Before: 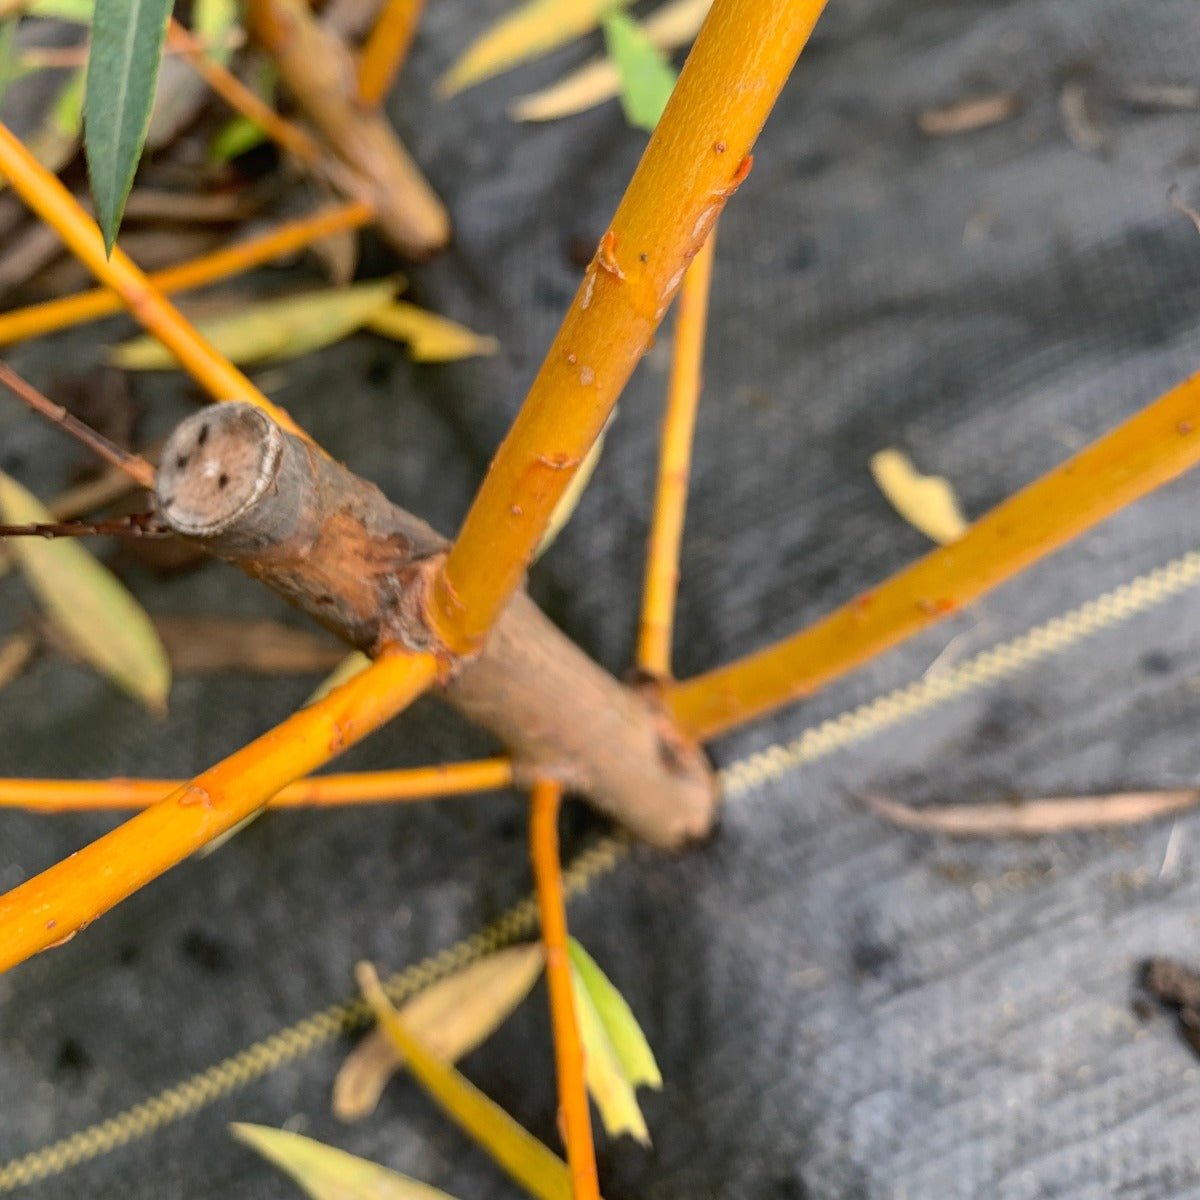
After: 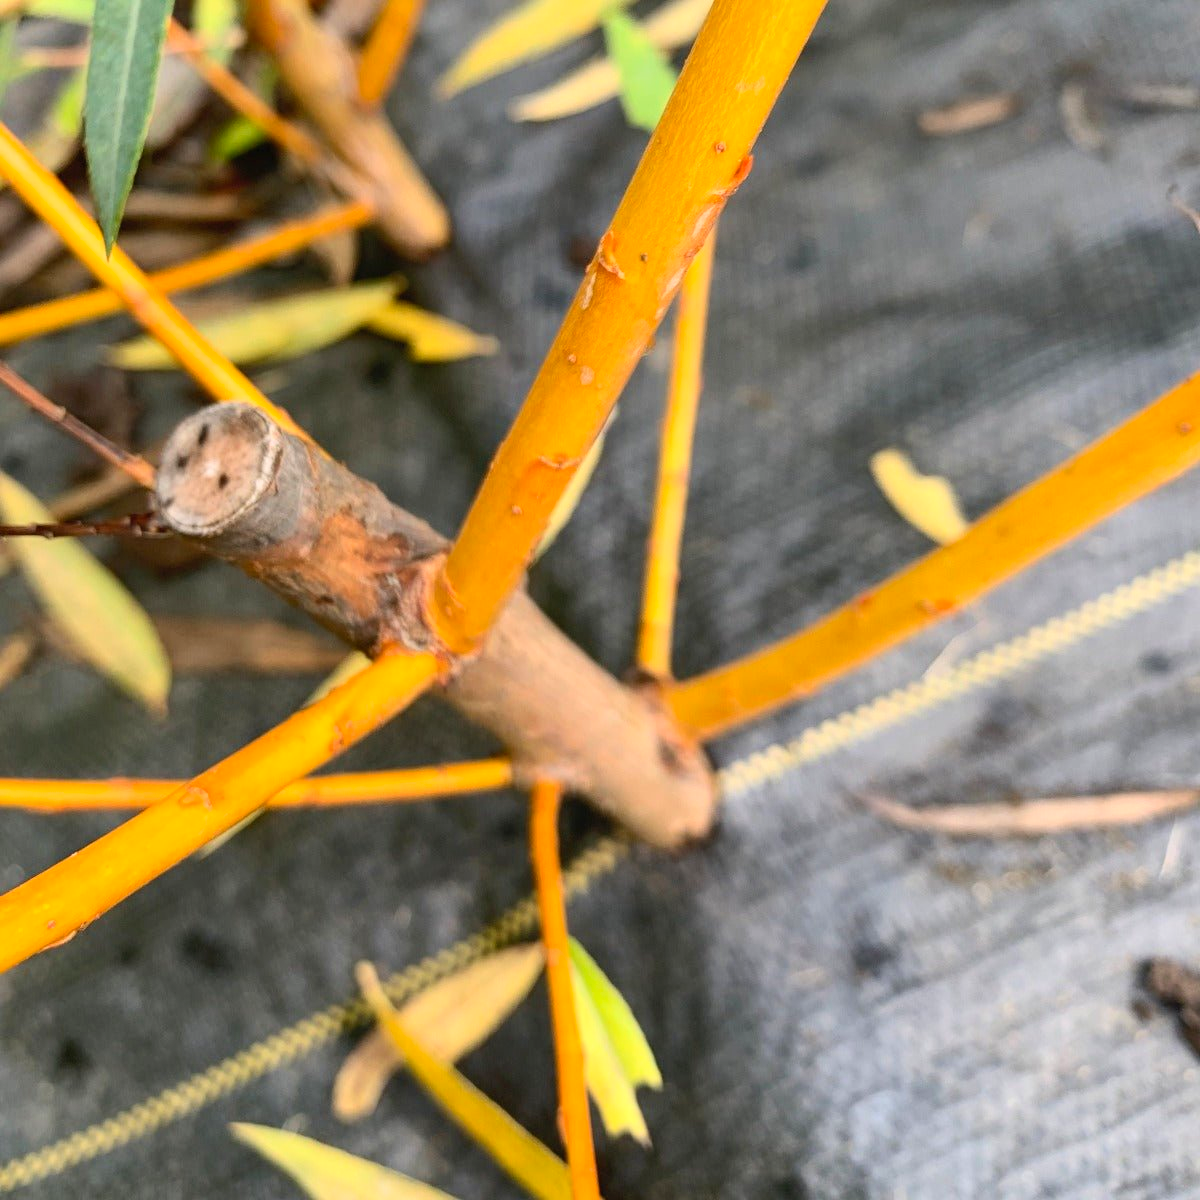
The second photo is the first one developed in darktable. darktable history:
contrast brightness saturation: contrast 0.2, brightness 0.16, saturation 0.22
tone equalizer: on, module defaults
